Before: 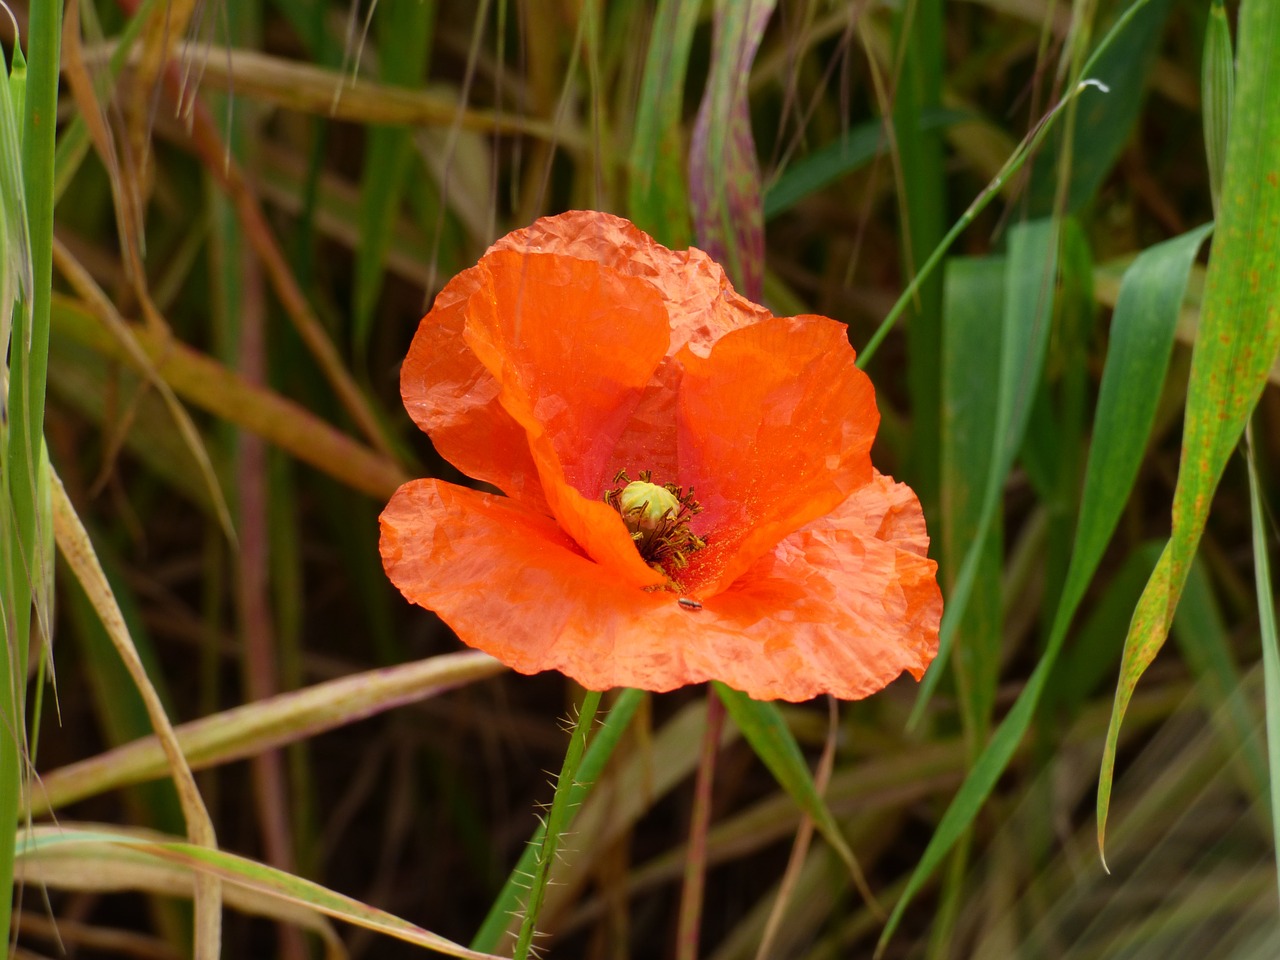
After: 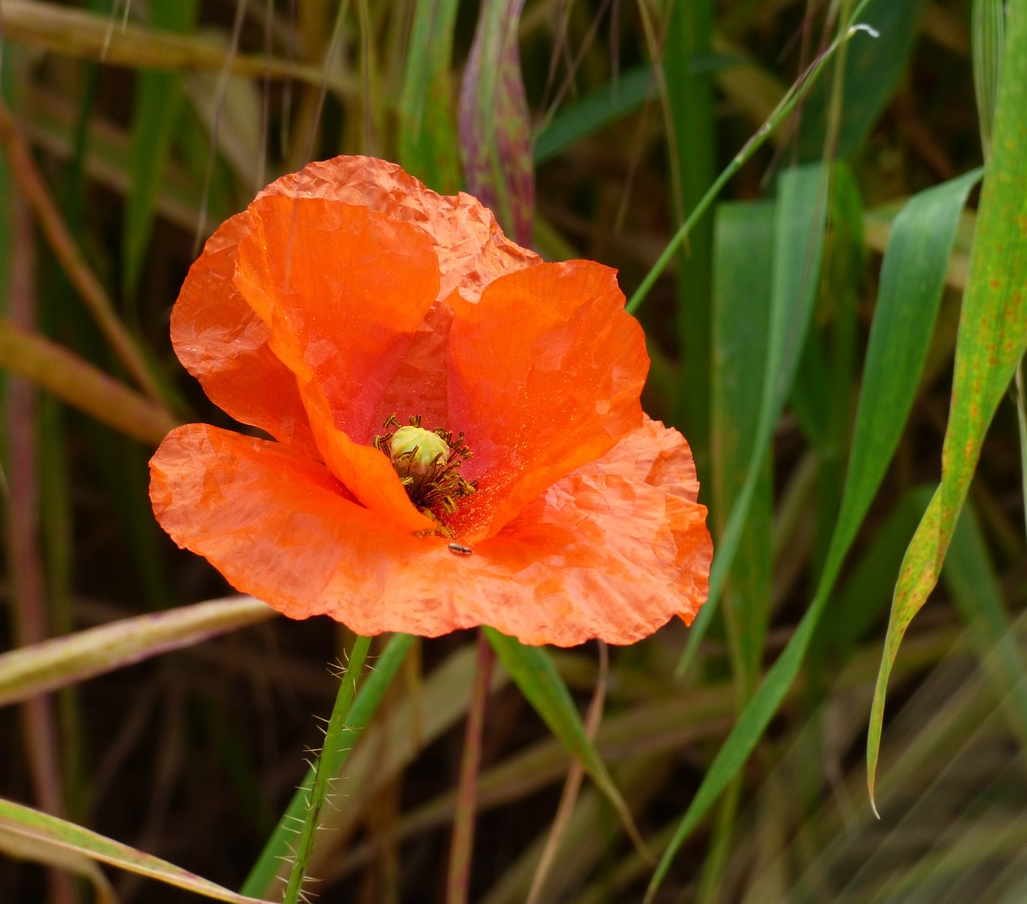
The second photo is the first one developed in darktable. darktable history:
crop and rotate: left 18.022%, top 5.753%, right 1.737%
